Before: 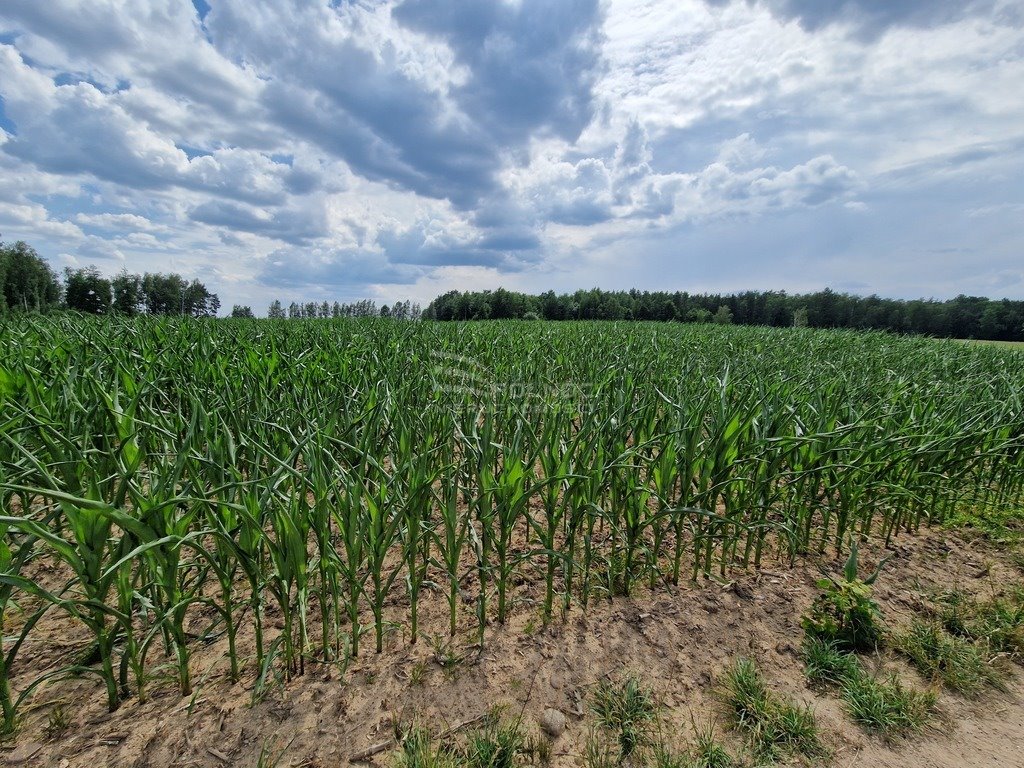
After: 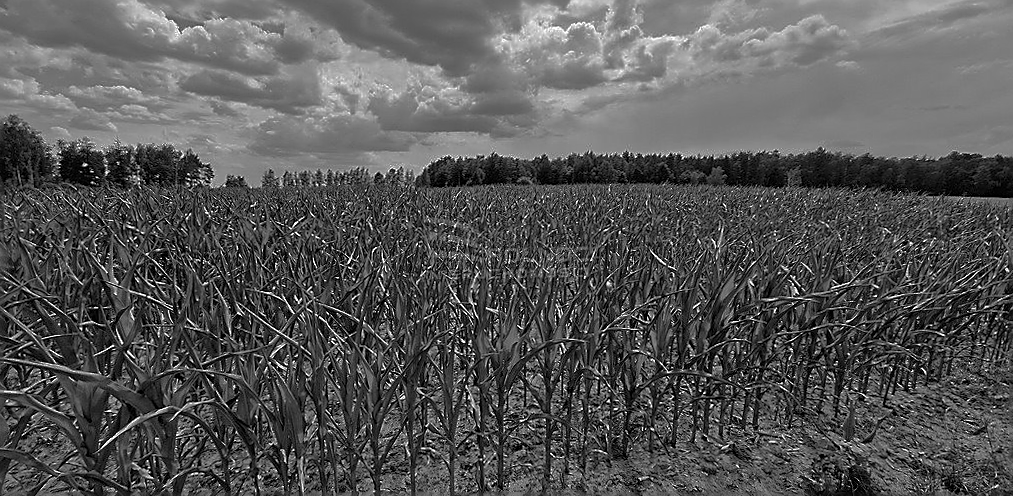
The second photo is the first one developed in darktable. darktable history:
rotate and perspective: rotation -1°, crop left 0.011, crop right 0.989, crop top 0.025, crop bottom 0.975
exposure: exposure -0.01 EV, compensate highlight preservation false
base curve: curves: ch0 [(0, 0) (0.841, 0.609) (1, 1)]
sharpen: radius 1.4, amount 1.25, threshold 0.7
crop: top 16.727%, bottom 16.727%
monochrome: on, module defaults
haze removal: compatibility mode true, adaptive false
